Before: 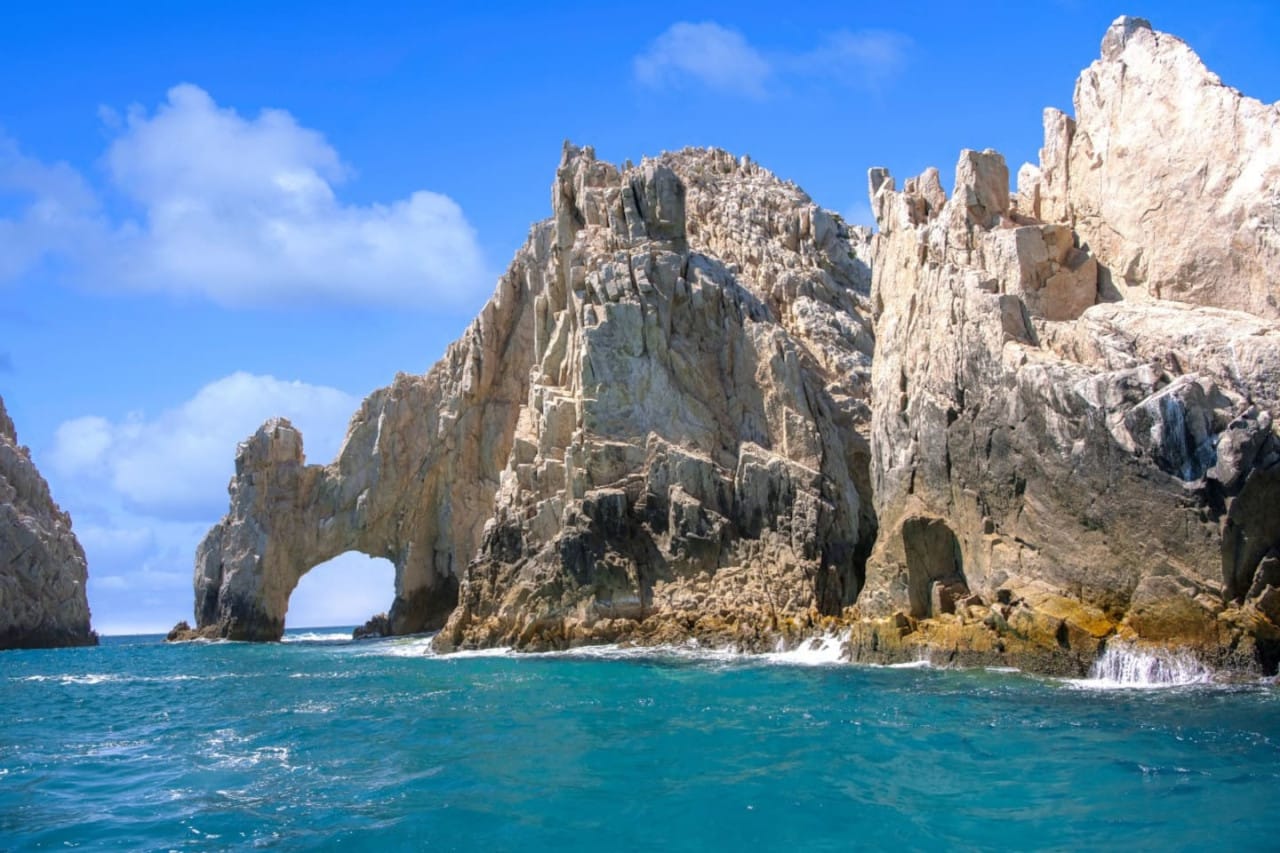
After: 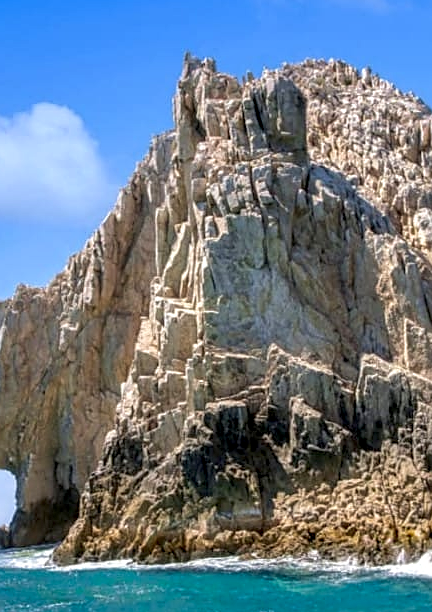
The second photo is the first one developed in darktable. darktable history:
local contrast: on, module defaults
crop and rotate: left 29.681%, top 10.4%, right 36.566%, bottom 17.819%
velvia: strength 15%
exposure: black level correction 0.007, compensate highlight preservation false
sharpen: on, module defaults
